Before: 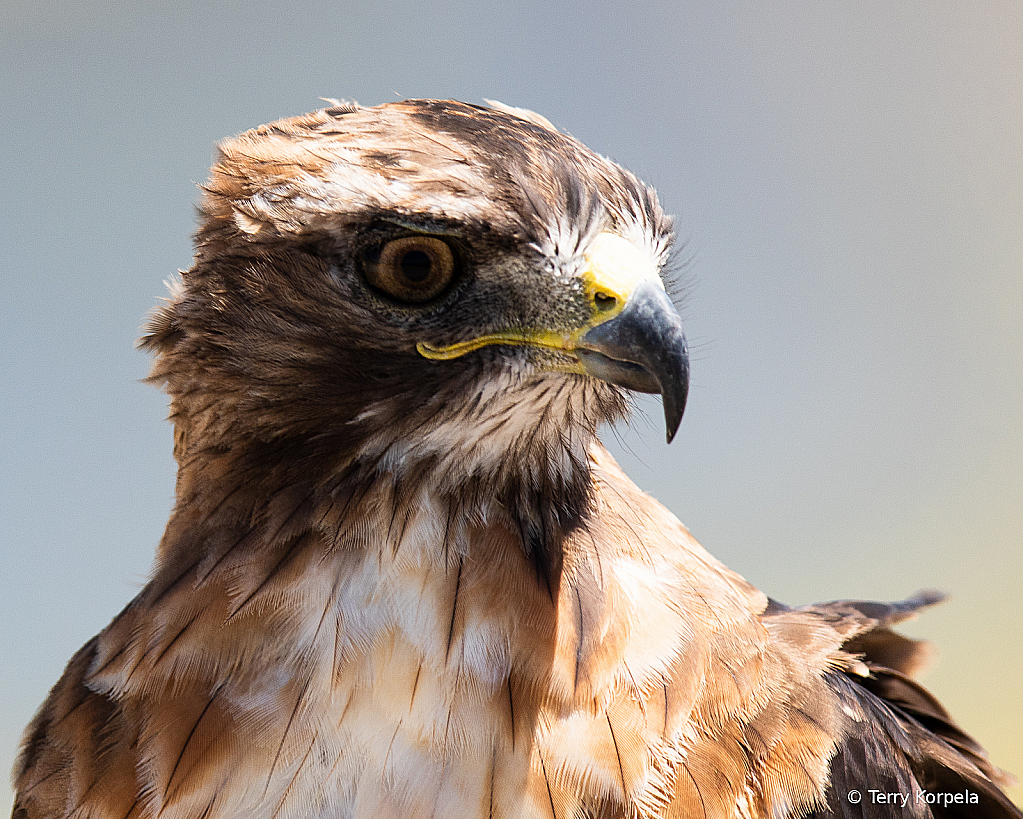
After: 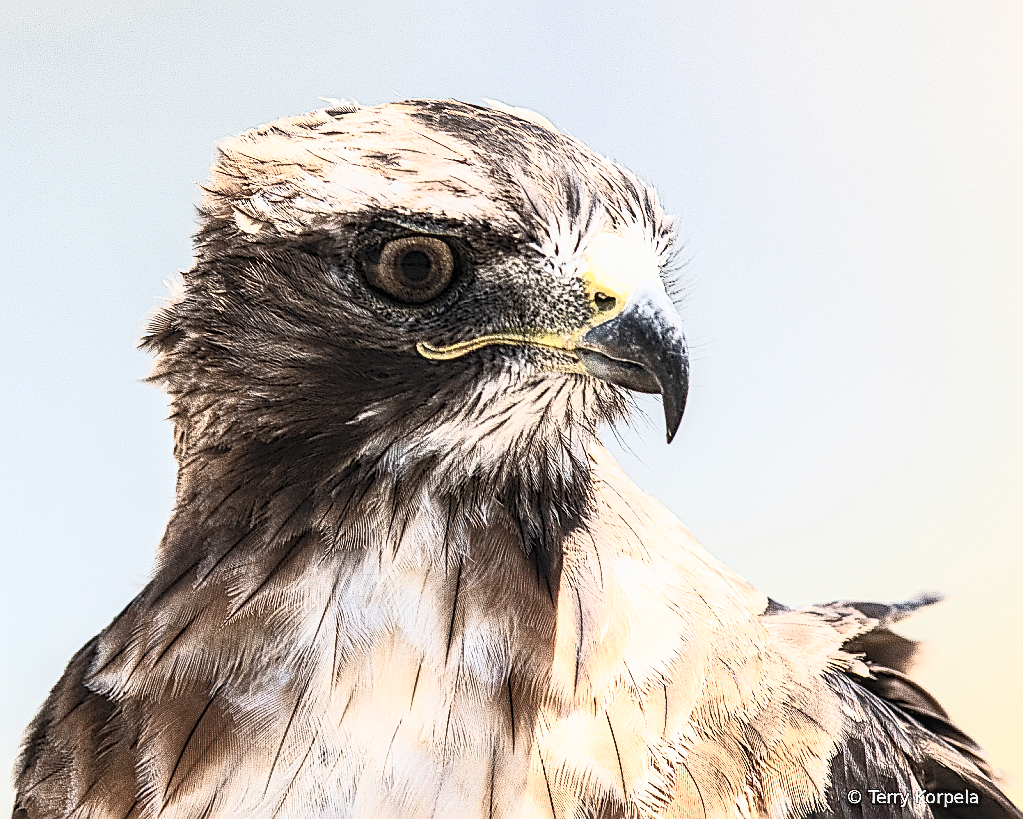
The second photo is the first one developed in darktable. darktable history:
local contrast: detail 130%
contrast brightness saturation: contrast 0.579, brightness 0.569, saturation -0.329
sharpen: radius 2.579, amount 0.7
